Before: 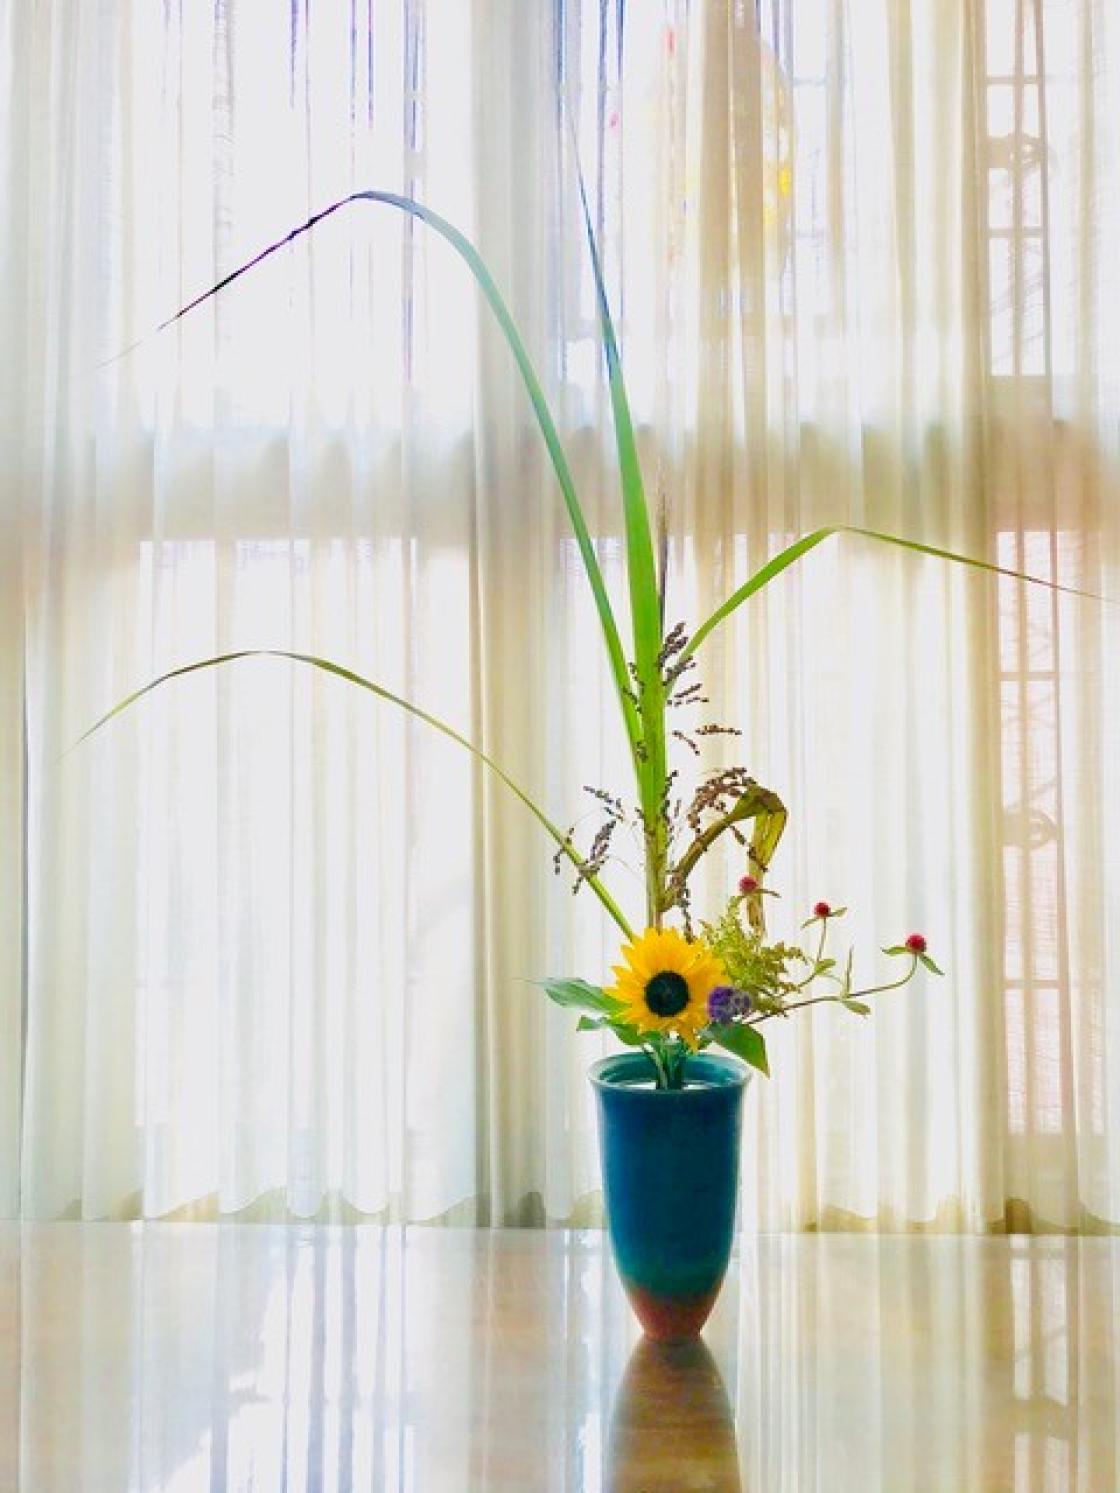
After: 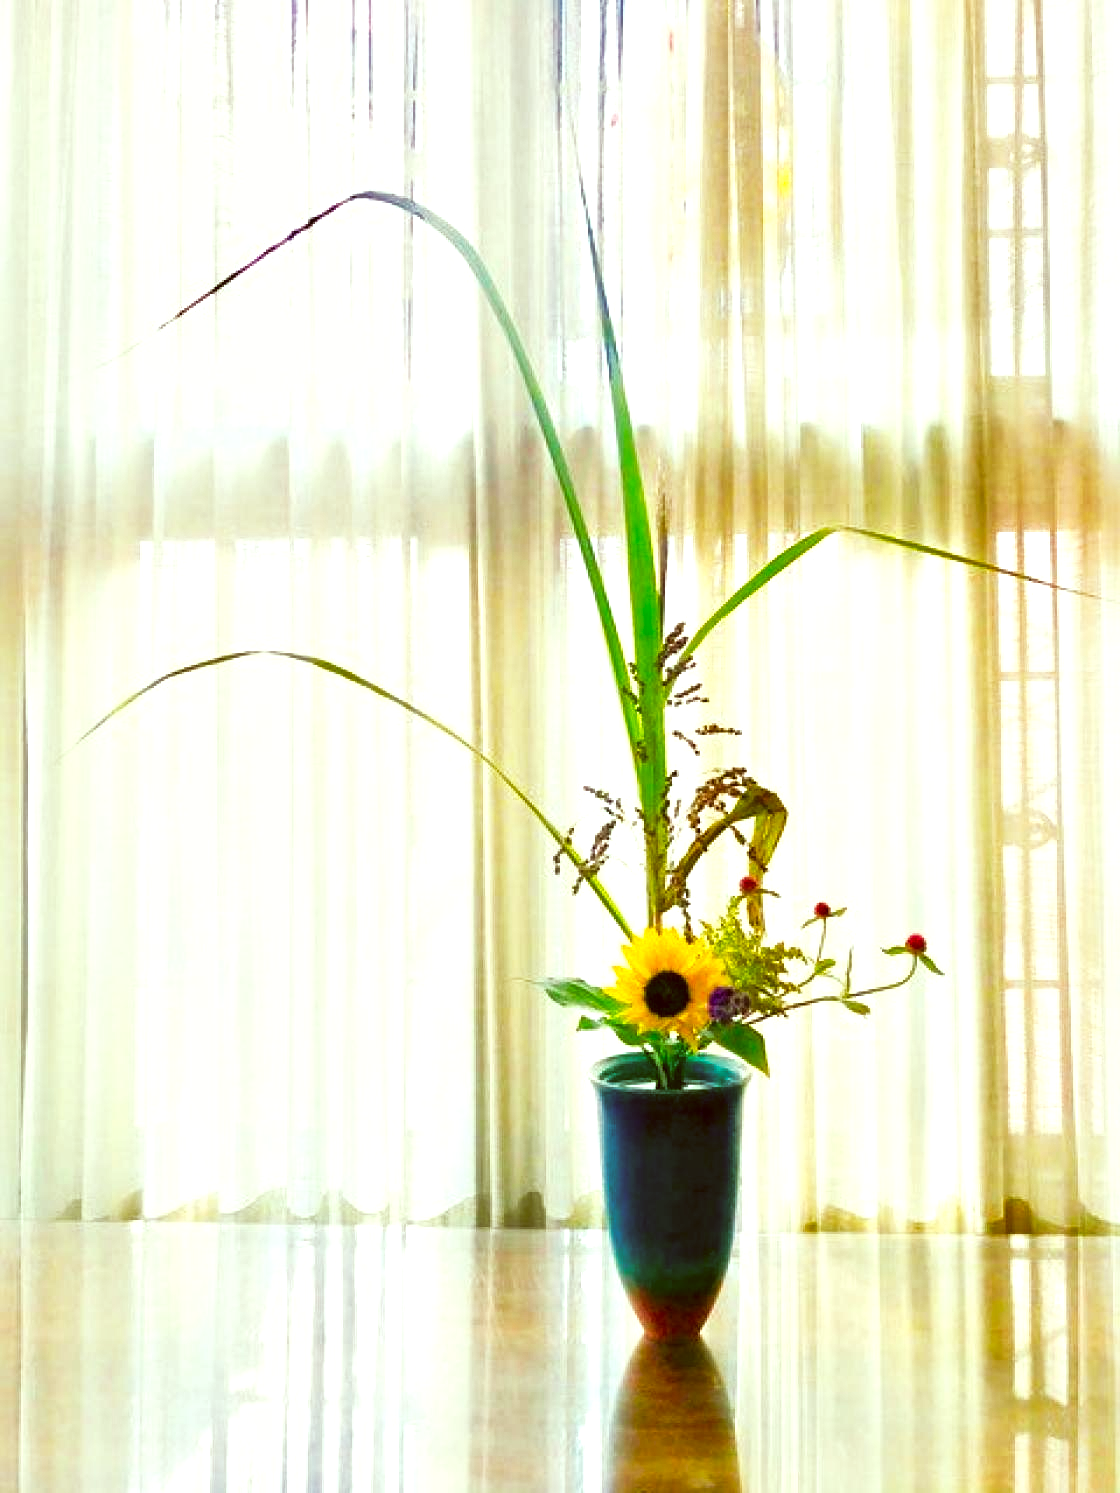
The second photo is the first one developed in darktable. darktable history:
local contrast: mode bilateral grid, contrast 21, coarseness 51, detail 179%, midtone range 0.2
exposure: black level correction 0.001, exposure 0.499 EV, compensate exposure bias true, compensate highlight preservation false
tone curve: curves: ch0 [(0, 0) (0.003, 0.004) (0.011, 0.009) (0.025, 0.017) (0.044, 0.029) (0.069, 0.04) (0.1, 0.051) (0.136, 0.07) (0.177, 0.095) (0.224, 0.131) (0.277, 0.179) (0.335, 0.237) (0.399, 0.302) (0.468, 0.386) (0.543, 0.471) (0.623, 0.576) (0.709, 0.699) (0.801, 0.817) (0.898, 0.917) (1, 1)], preserve colors none
color correction: highlights a* -6.02, highlights b* 9.44, shadows a* 10.19, shadows b* 23.66
